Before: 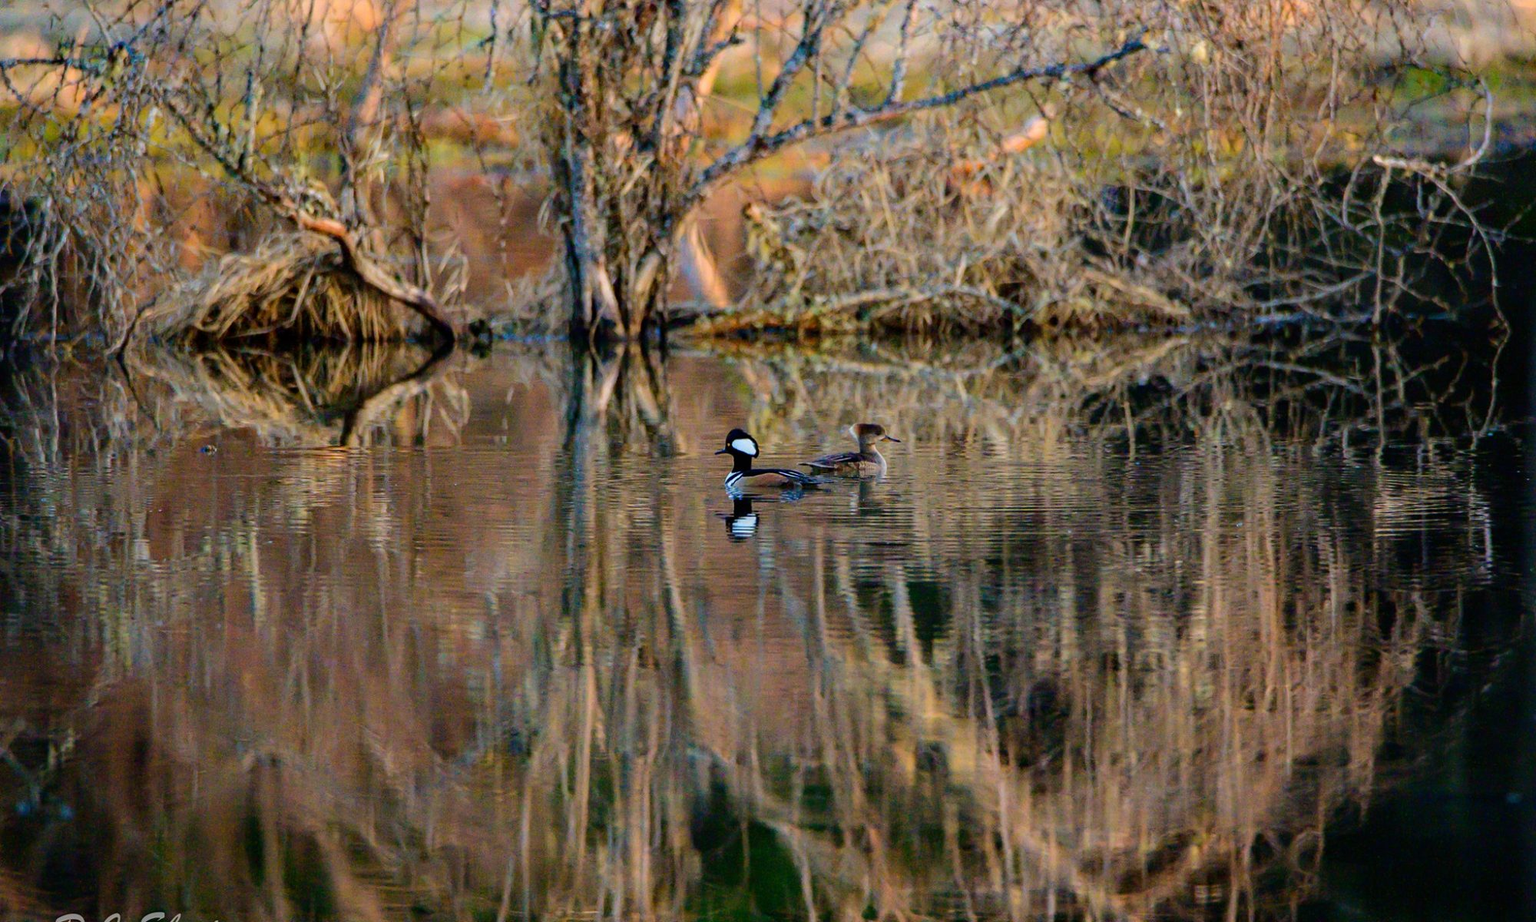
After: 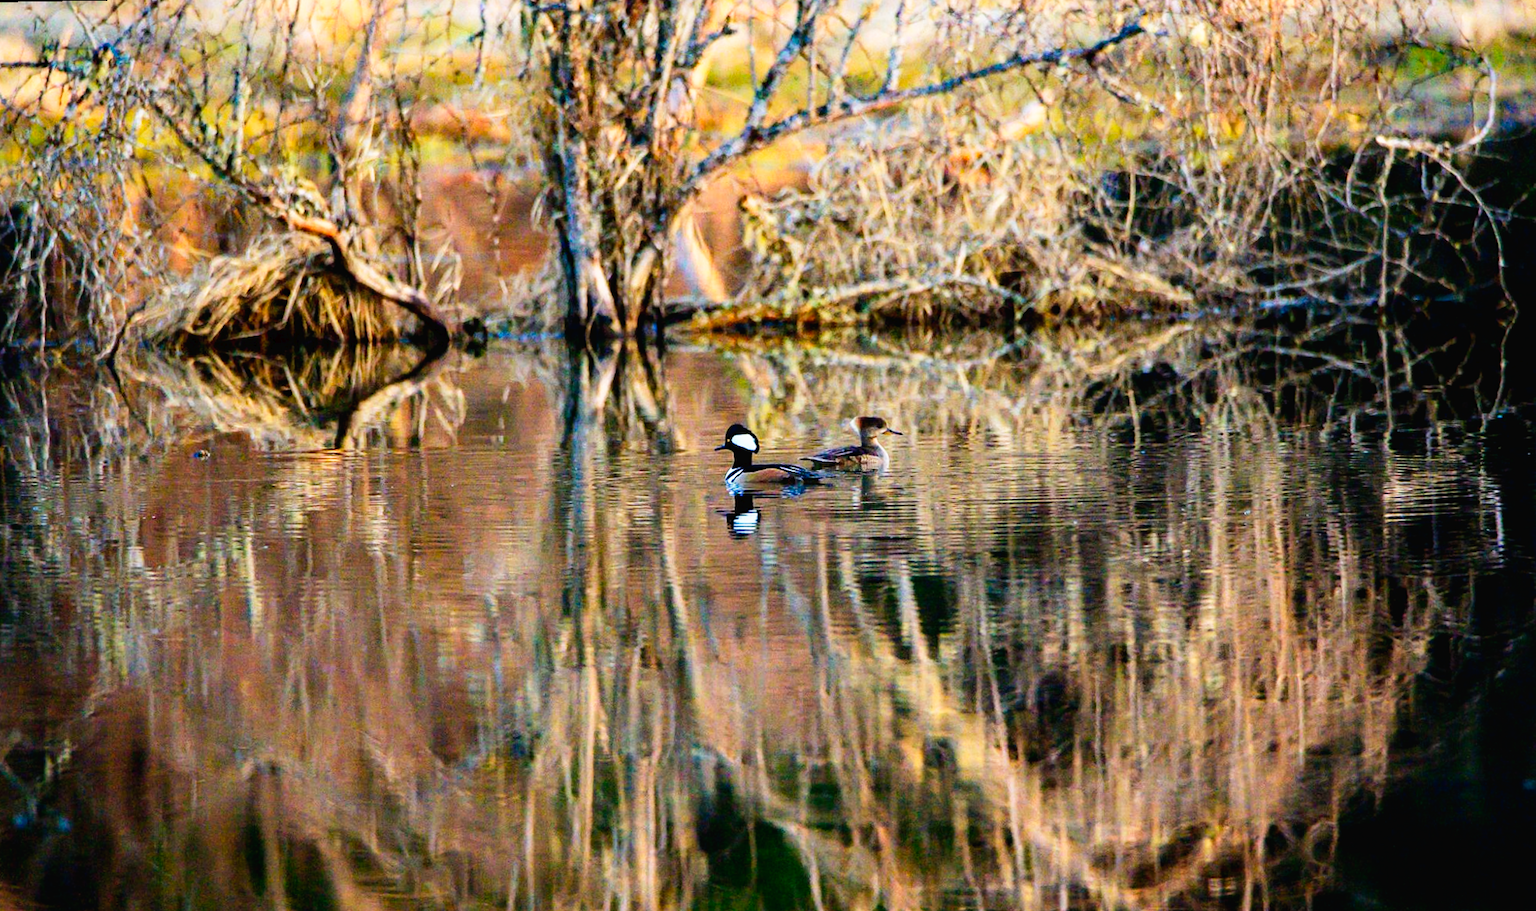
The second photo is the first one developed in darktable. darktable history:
tone curve: curves: ch0 [(0, 0) (0.003, 0.016) (0.011, 0.016) (0.025, 0.016) (0.044, 0.017) (0.069, 0.026) (0.1, 0.044) (0.136, 0.074) (0.177, 0.121) (0.224, 0.183) (0.277, 0.248) (0.335, 0.326) (0.399, 0.413) (0.468, 0.511) (0.543, 0.612) (0.623, 0.717) (0.709, 0.818) (0.801, 0.911) (0.898, 0.979) (1, 1)], preserve colors none
rotate and perspective: rotation -1°, crop left 0.011, crop right 0.989, crop top 0.025, crop bottom 0.975
base curve: curves: ch0 [(0, 0) (0.088, 0.125) (0.176, 0.251) (0.354, 0.501) (0.613, 0.749) (1, 0.877)], preserve colors none
